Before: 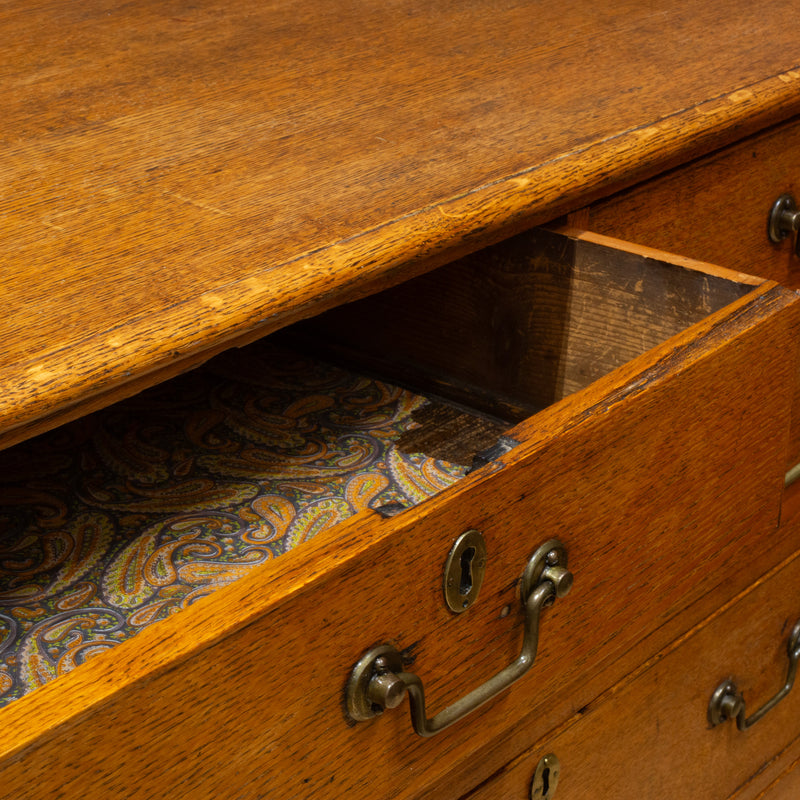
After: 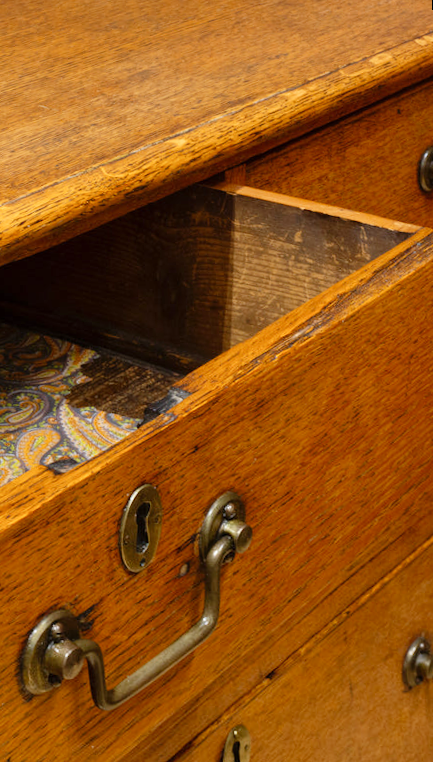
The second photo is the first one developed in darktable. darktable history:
rotate and perspective: rotation -1.68°, lens shift (vertical) -0.146, crop left 0.049, crop right 0.912, crop top 0.032, crop bottom 0.96
crop: left 41.402%
tone curve: curves: ch0 [(0, 0) (0.003, 0.004) (0.011, 0.015) (0.025, 0.033) (0.044, 0.059) (0.069, 0.093) (0.1, 0.133) (0.136, 0.182) (0.177, 0.237) (0.224, 0.3) (0.277, 0.369) (0.335, 0.437) (0.399, 0.511) (0.468, 0.584) (0.543, 0.656) (0.623, 0.729) (0.709, 0.8) (0.801, 0.872) (0.898, 0.935) (1, 1)], preserve colors none
